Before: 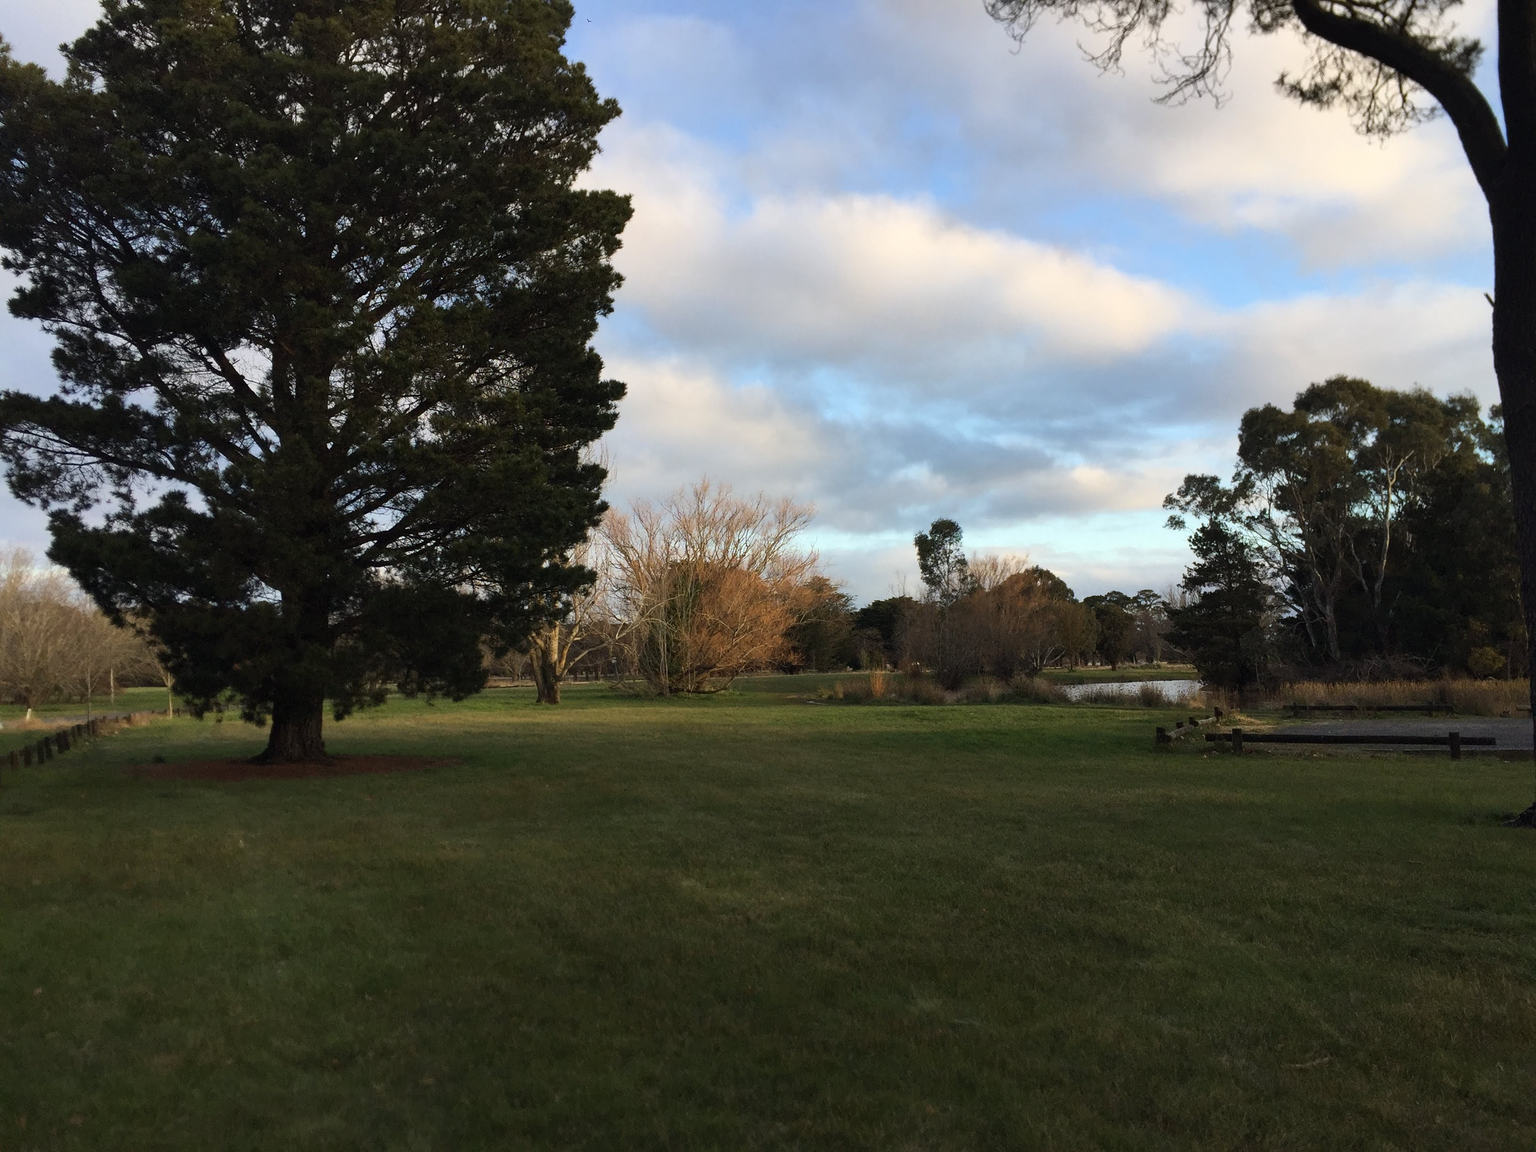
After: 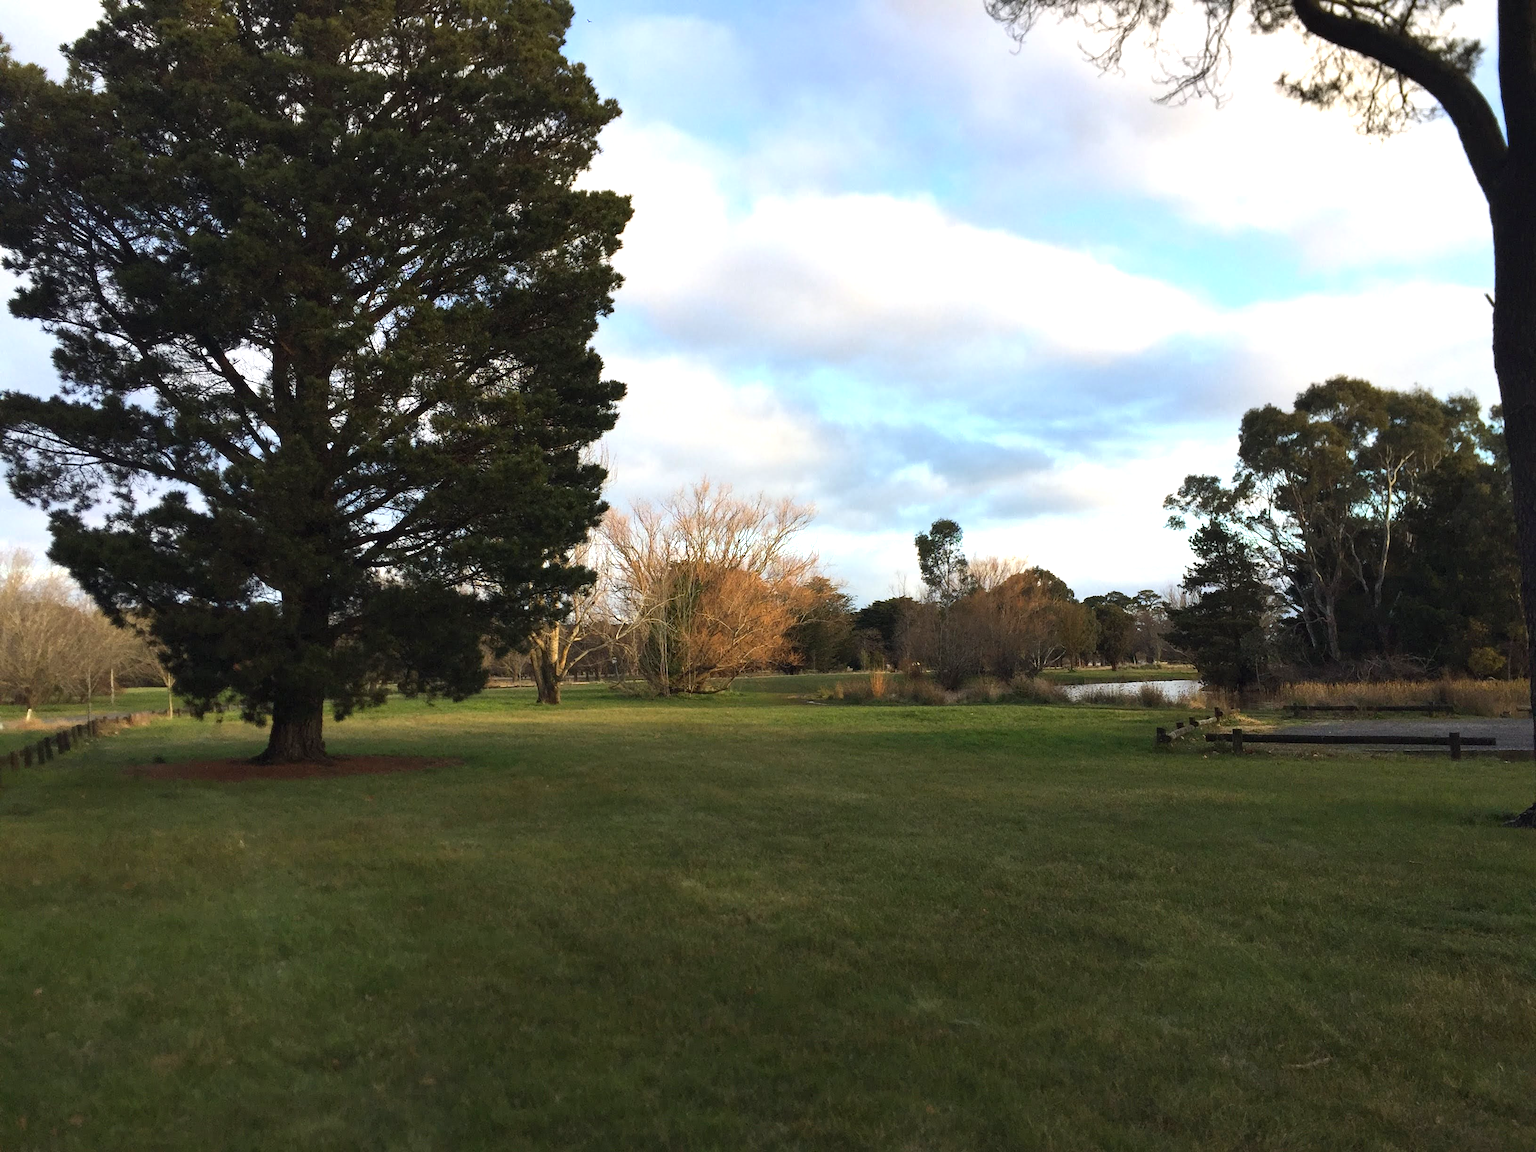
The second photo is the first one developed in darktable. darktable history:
color correction: saturation 1.1
exposure: black level correction 0, exposure 0.7 EV, compensate exposure bias true, compensate highlight preservation false
